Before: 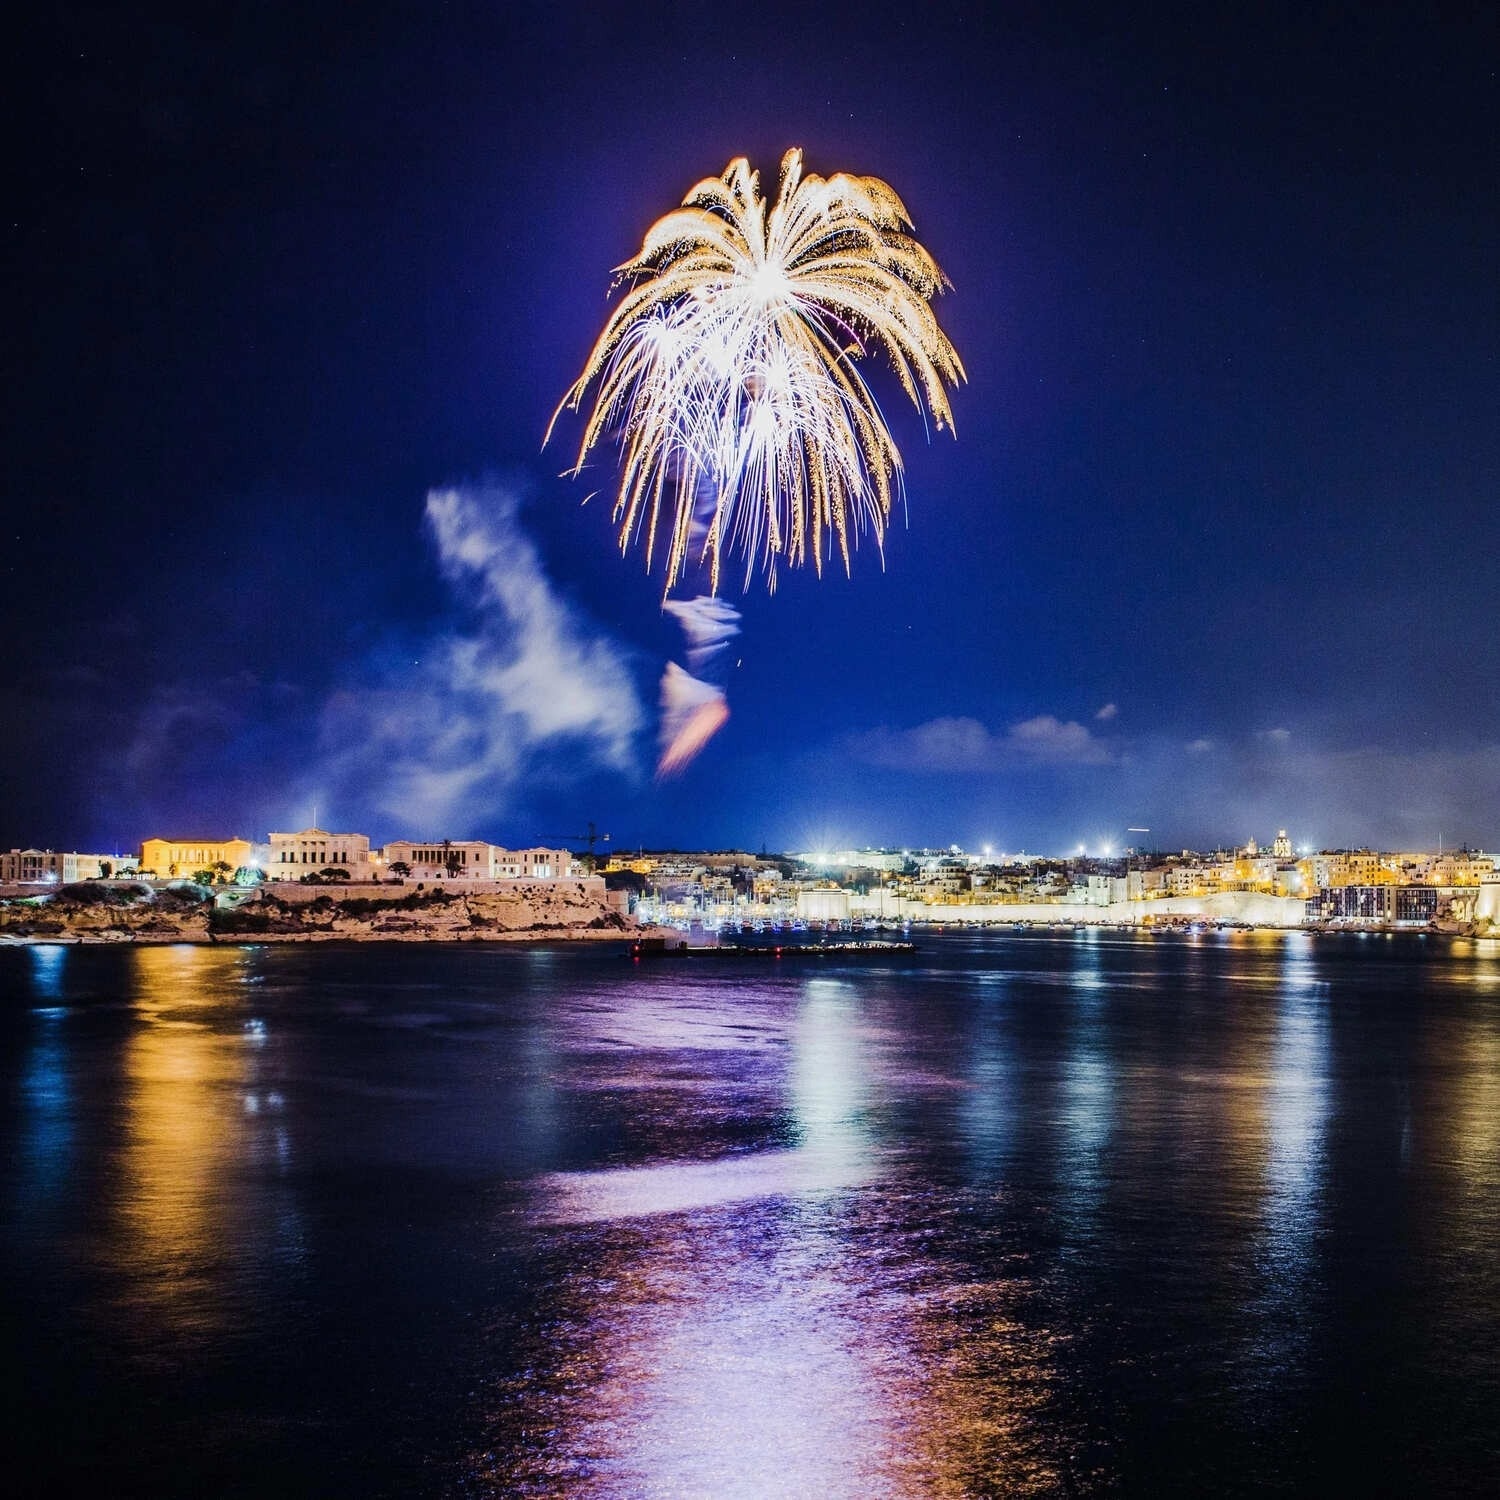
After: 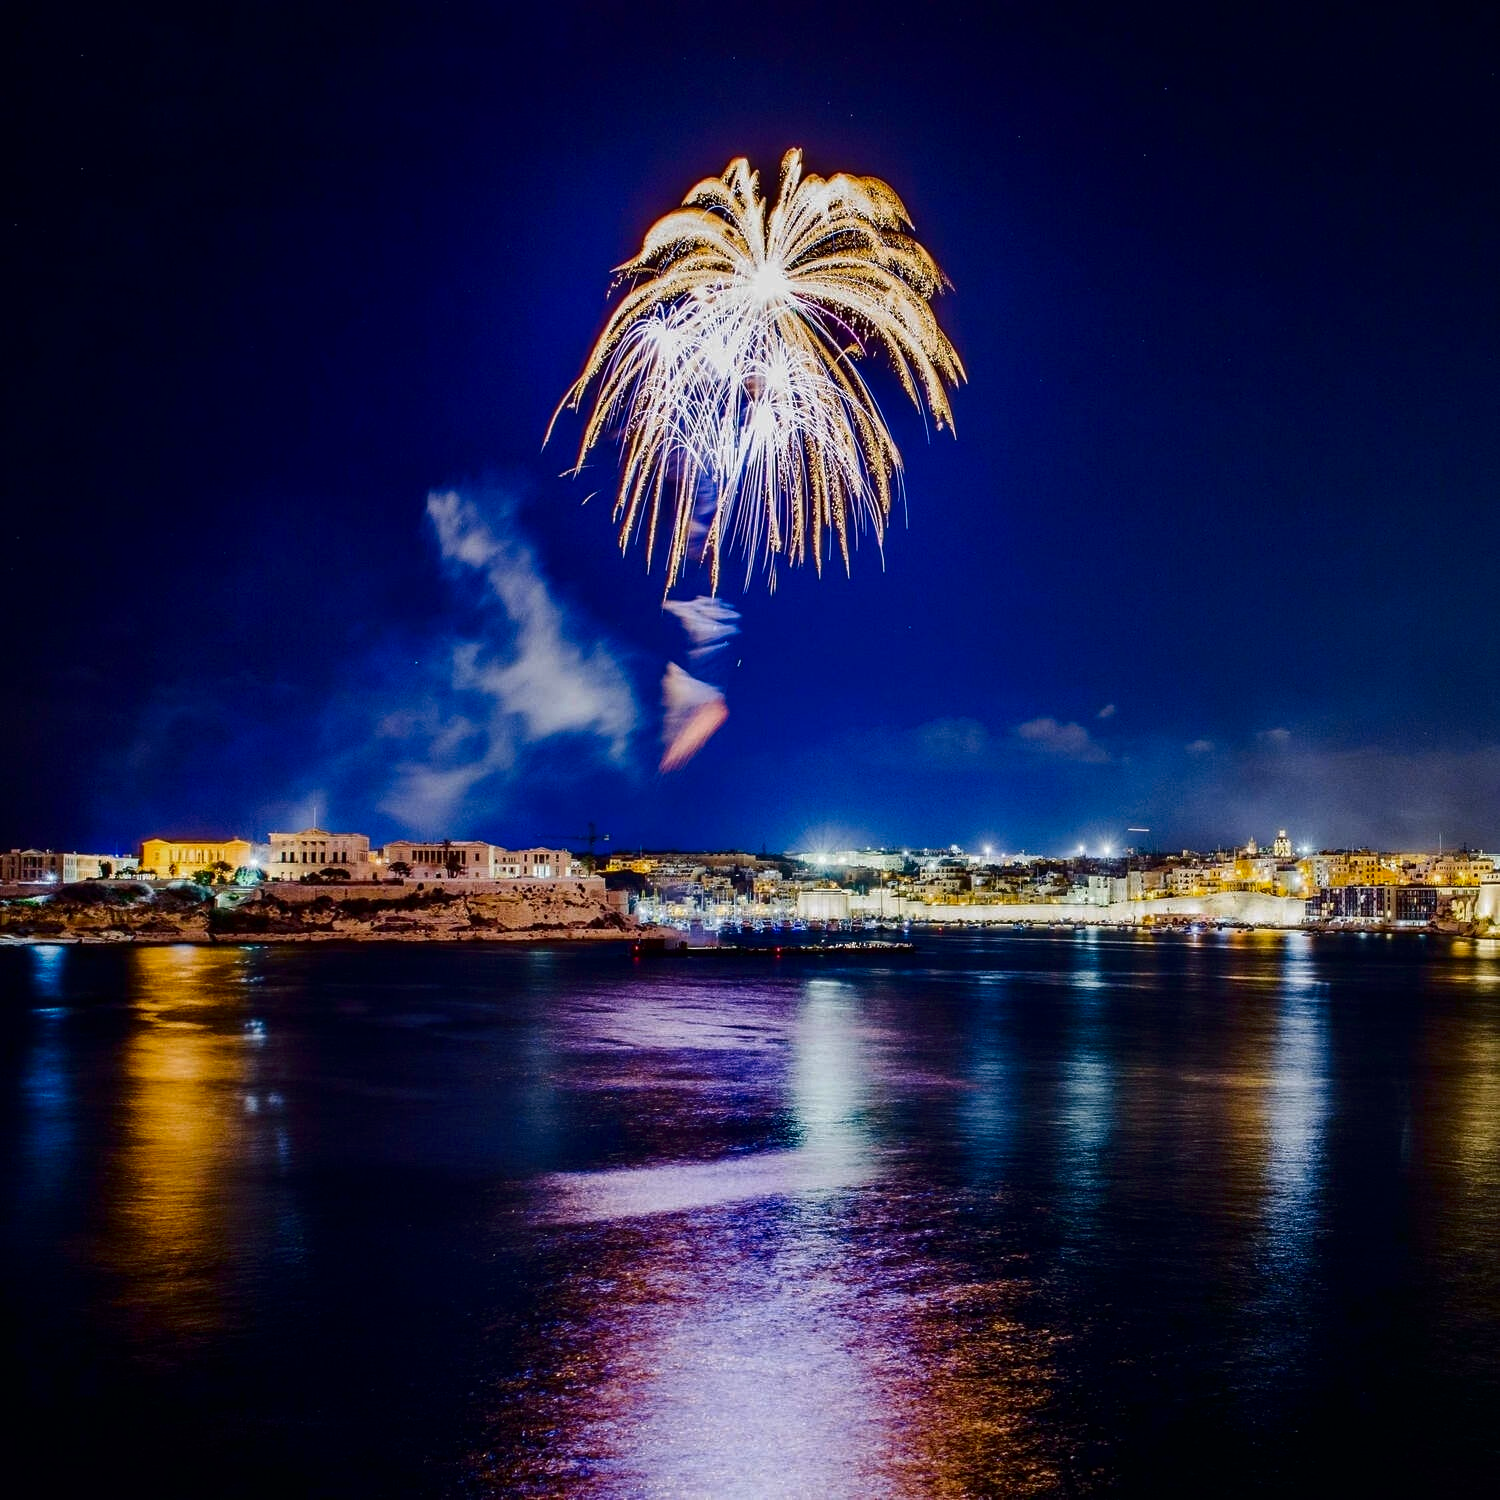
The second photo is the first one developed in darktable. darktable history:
contrast brightness saturation: brightness -0.251, saturation 0.197
